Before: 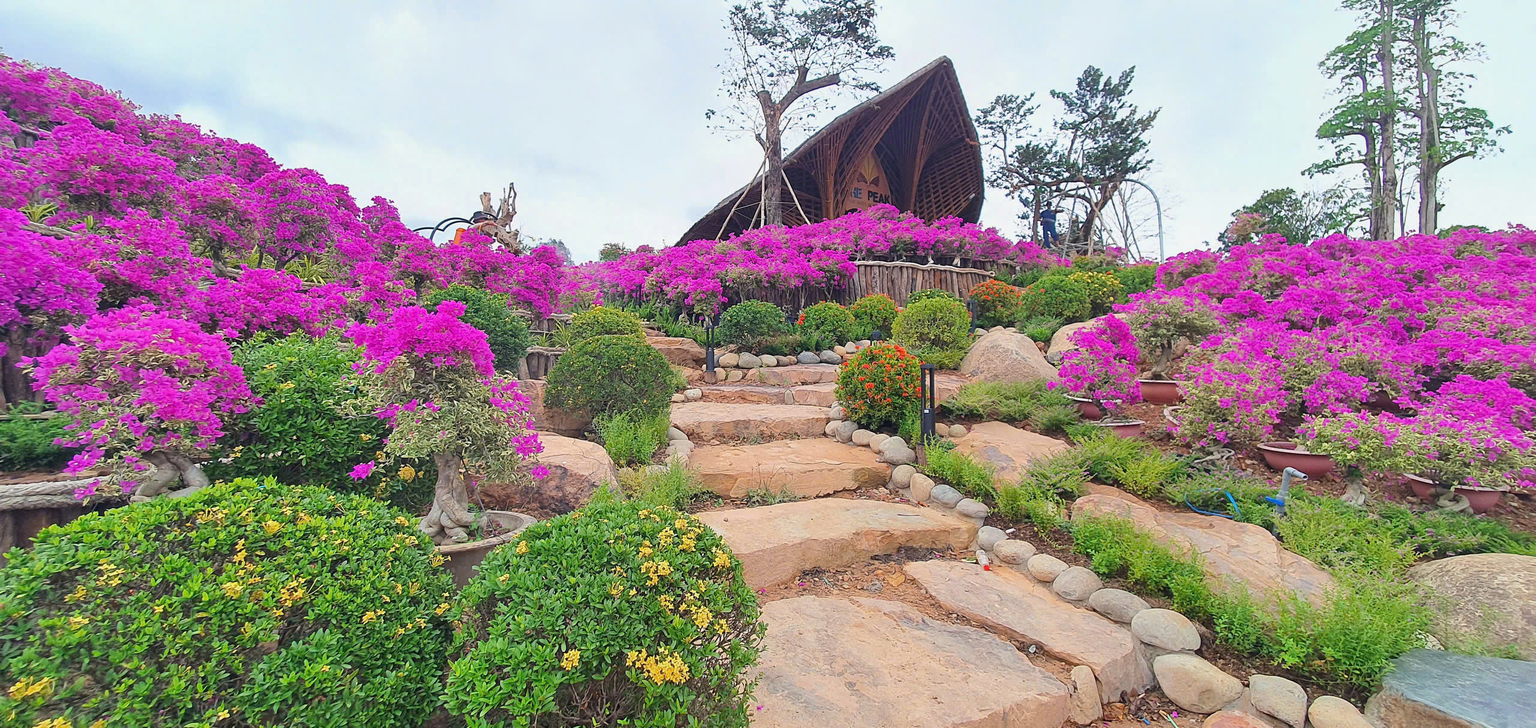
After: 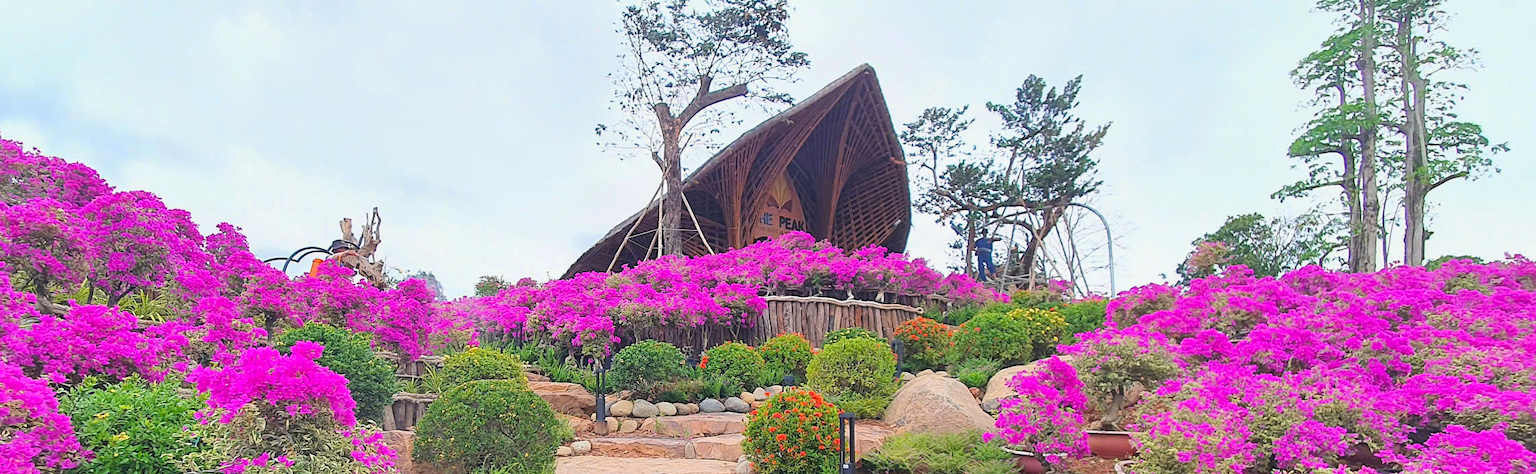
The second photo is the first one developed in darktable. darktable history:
crop and rotate: left 11.793%, bottom 42.378%
contrast brightness saturation: contrast 0.033, brightness 0.065, saturation 0.133
